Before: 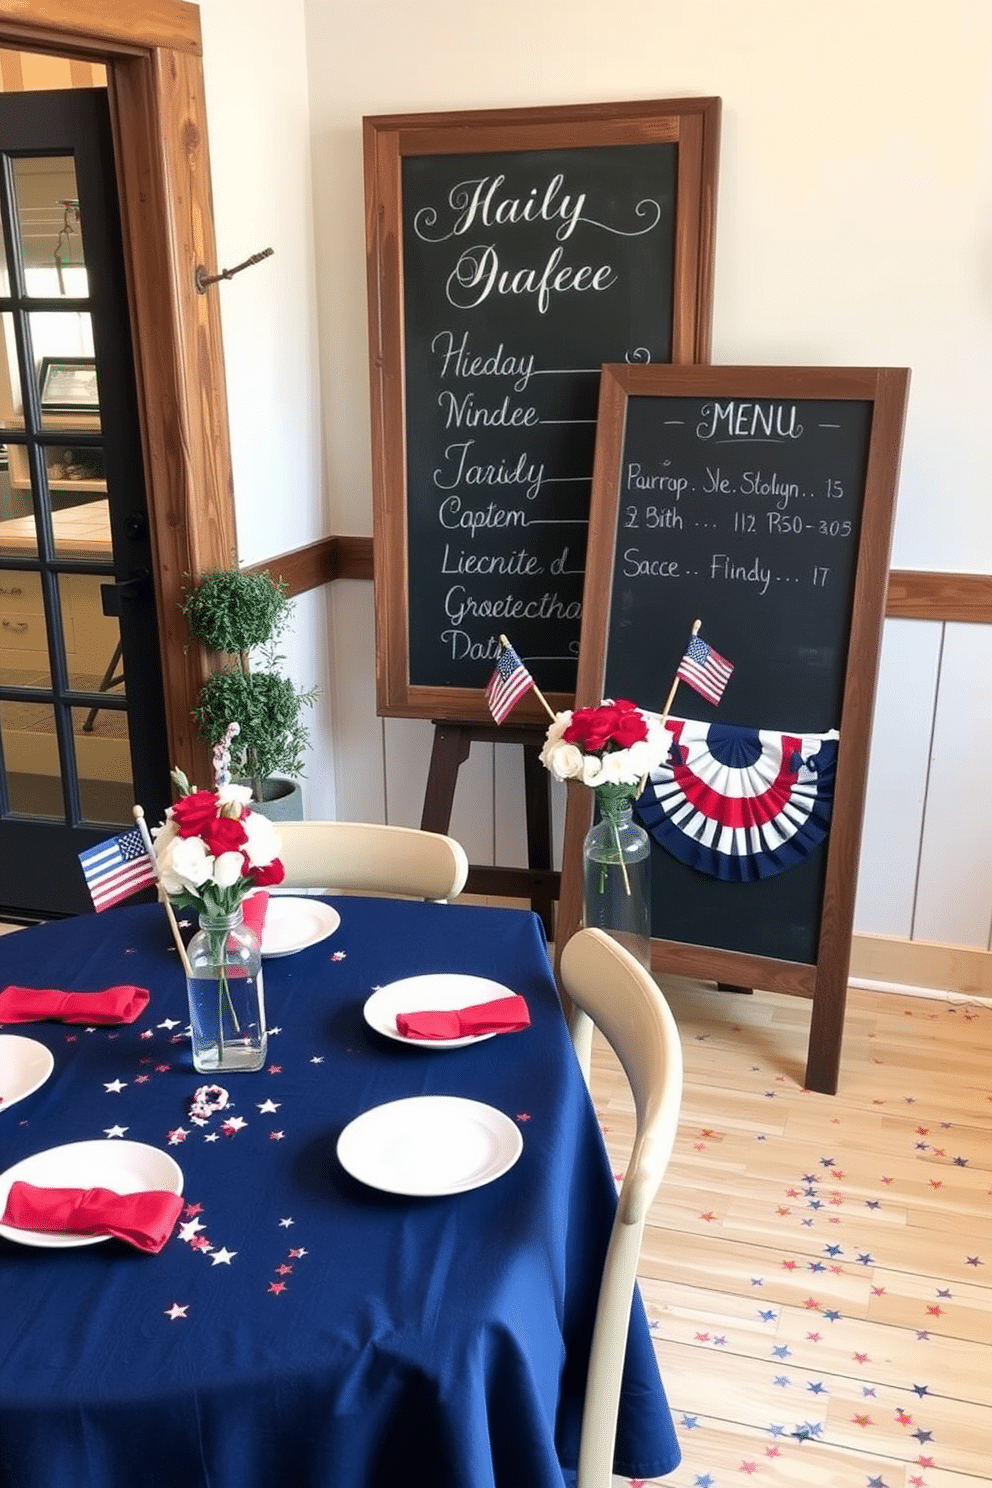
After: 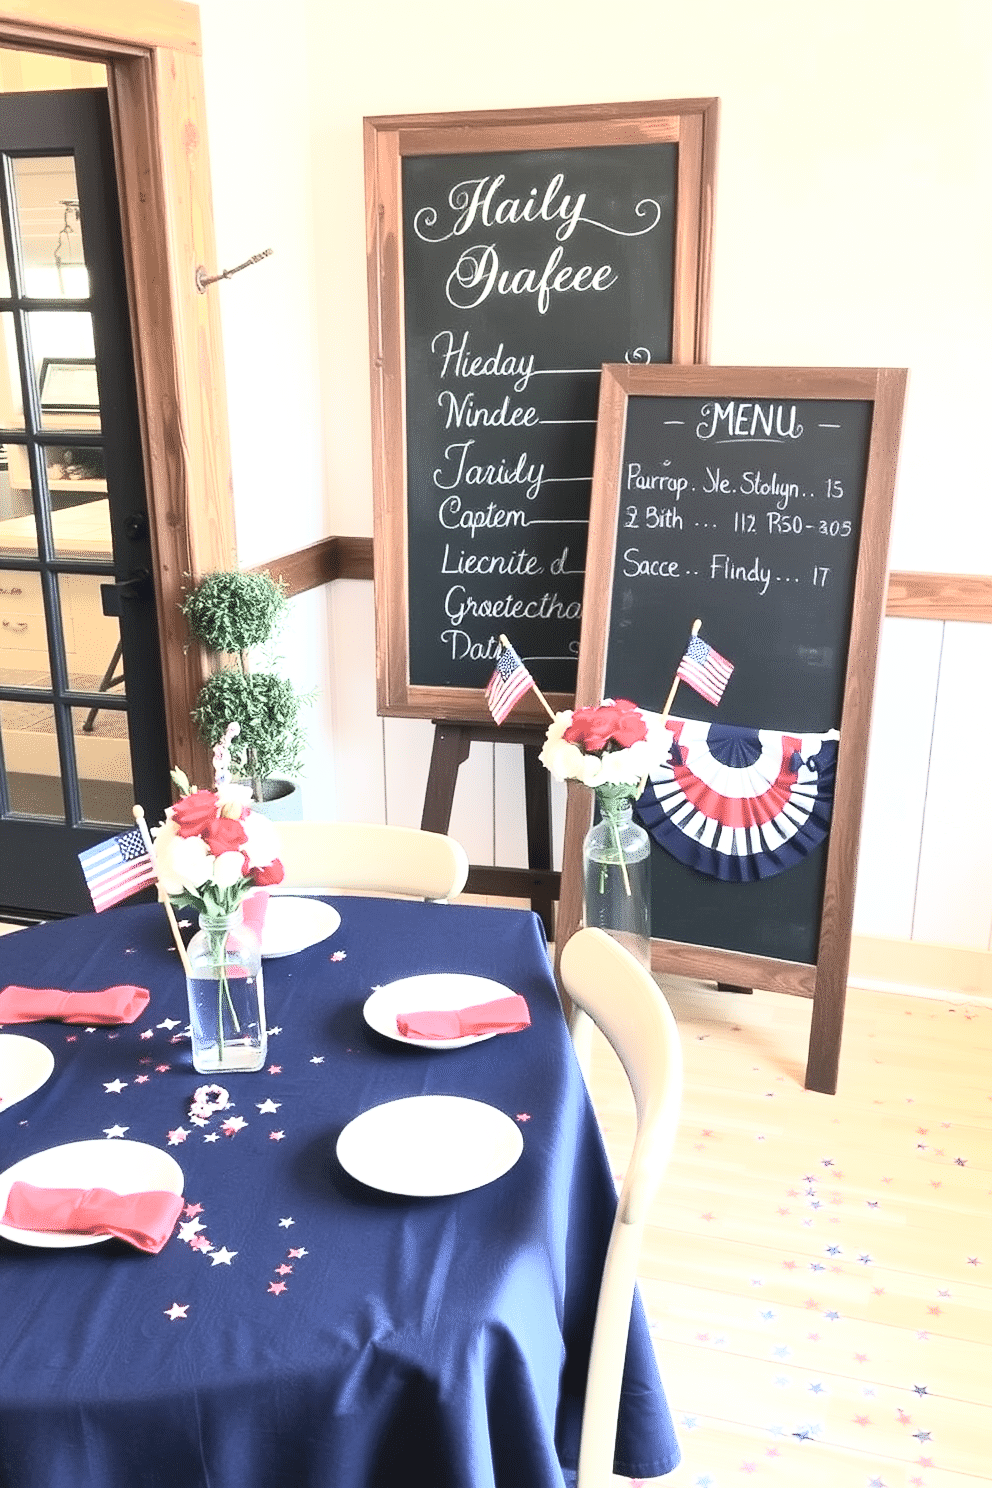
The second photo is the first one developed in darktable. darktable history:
contrast brightness saturation: contrast 0.438, brightness 0.563, saturation -0.202
exposure: black level correction 0, exposure 0.703 EV, compensate exposure bias true, compensate highlight preservation false
